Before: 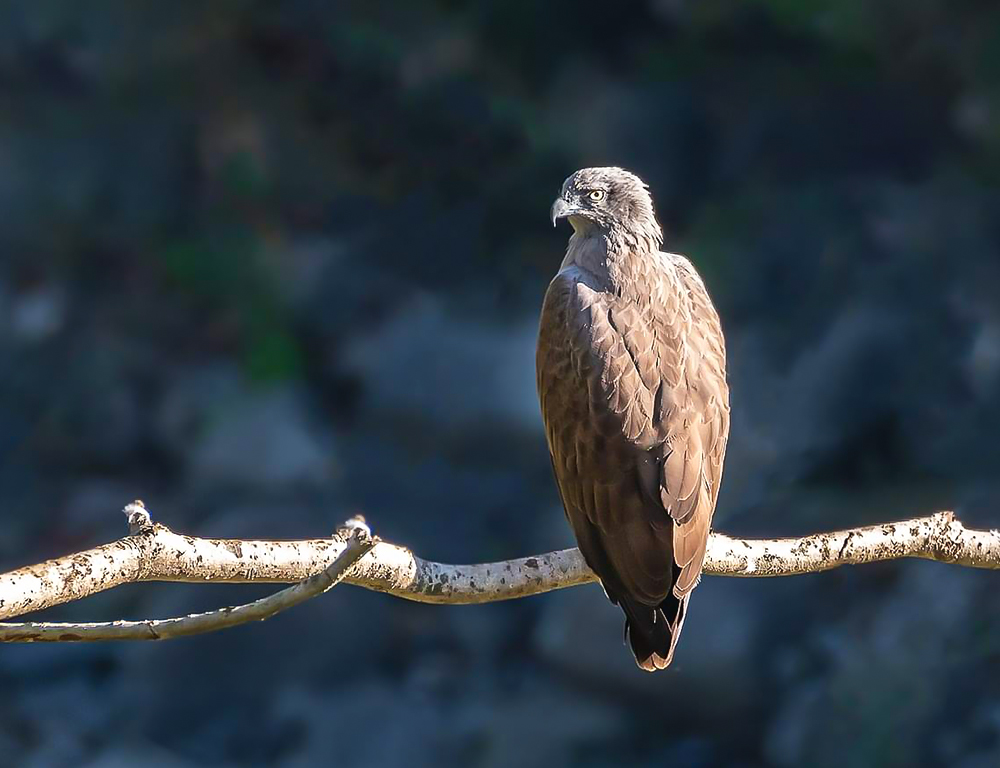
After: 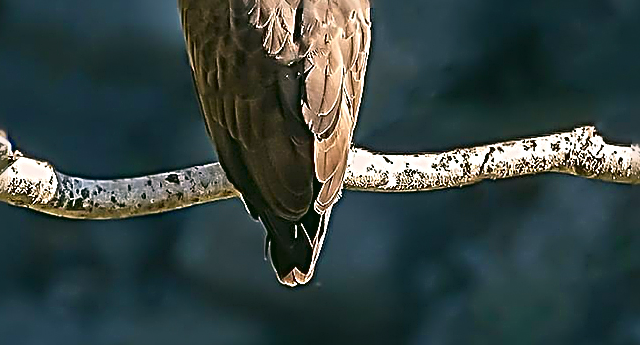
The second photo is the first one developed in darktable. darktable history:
crop and rotate: left 35.956%, top 50.185%, bottom 4.802%
contrast brightness saturation: contrast -0.072, brightness -0.036, saturation -0.108
sharpen: radius 3.14, amount 1.737
color correction: highlights a* 4.27, highlights b* 4.94, shadows a* -7.89, shadows b* 4.88
